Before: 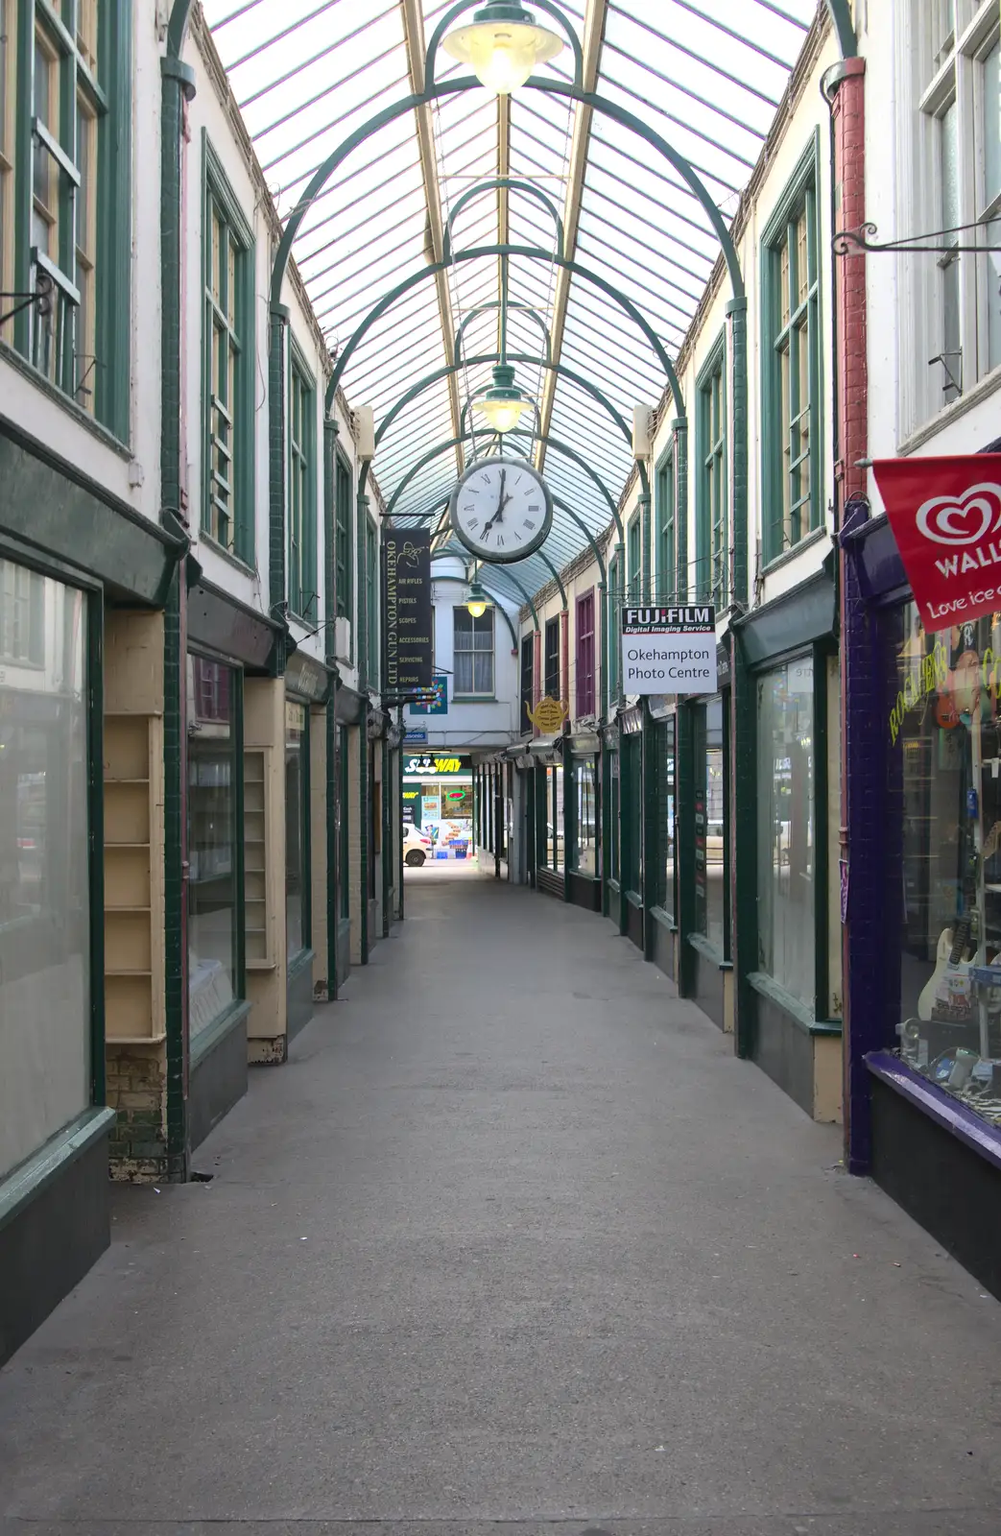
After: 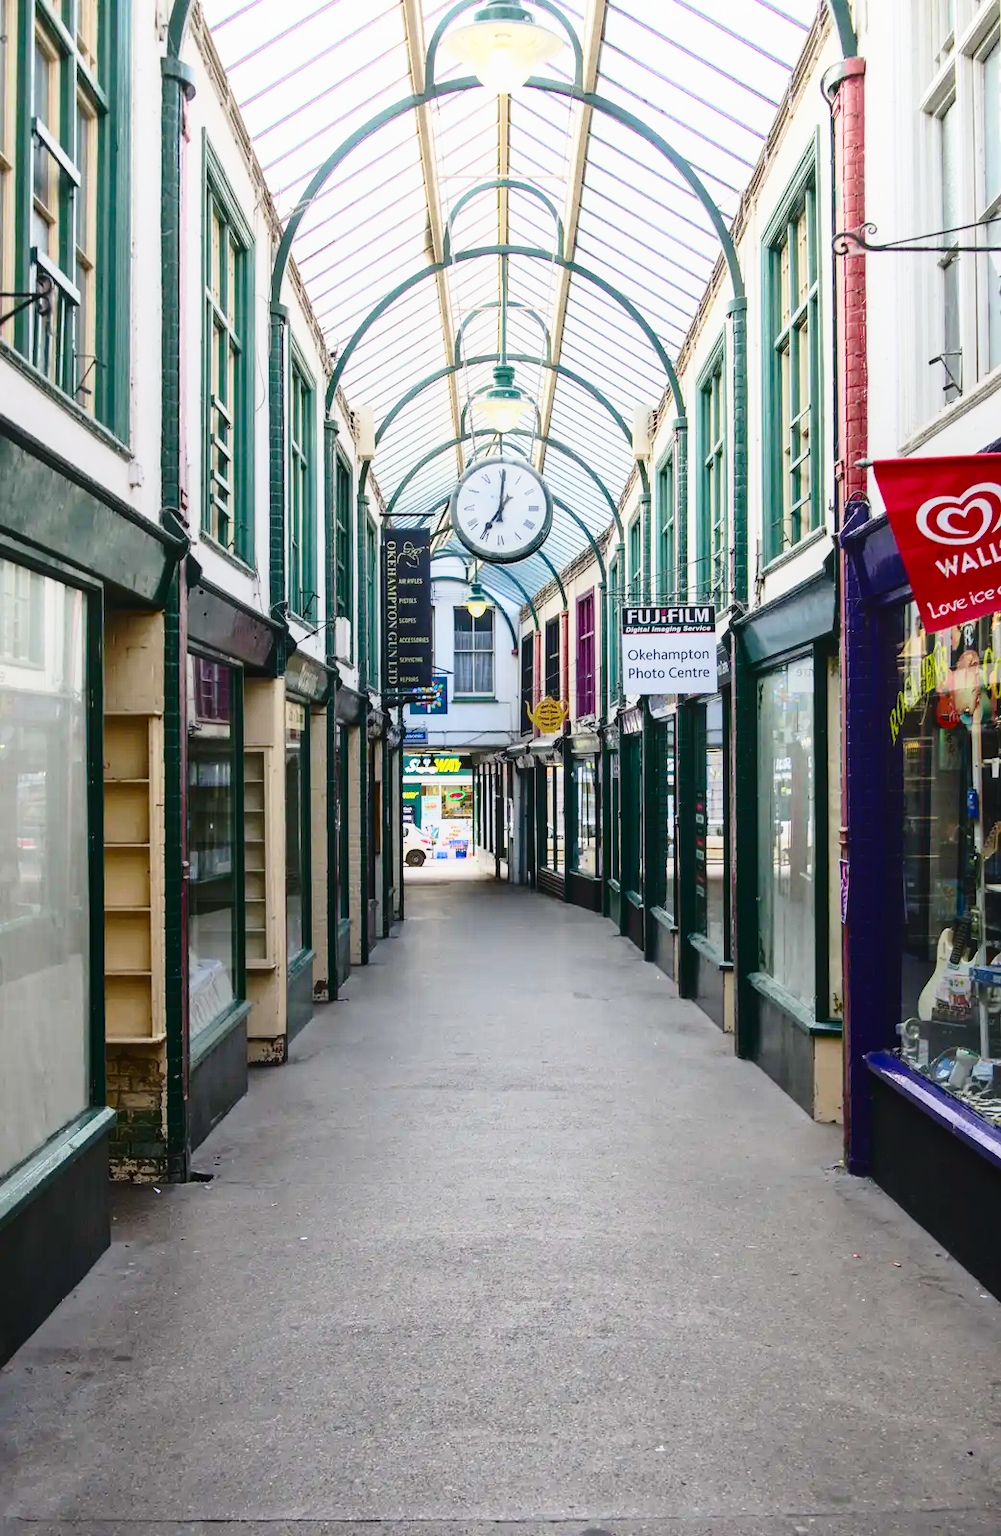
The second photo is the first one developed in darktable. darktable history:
contrast brightness saturation: contrast 0.205, brightness -0.103, saturation 0.21
local contrast: detail 109%
base curve: curves: ch0 [(0, 0) (0.028, 0.03) (0.121, 0.232) (0.46, 0.748) (0.859, 0.968) (1, 1)], preserve colors none
